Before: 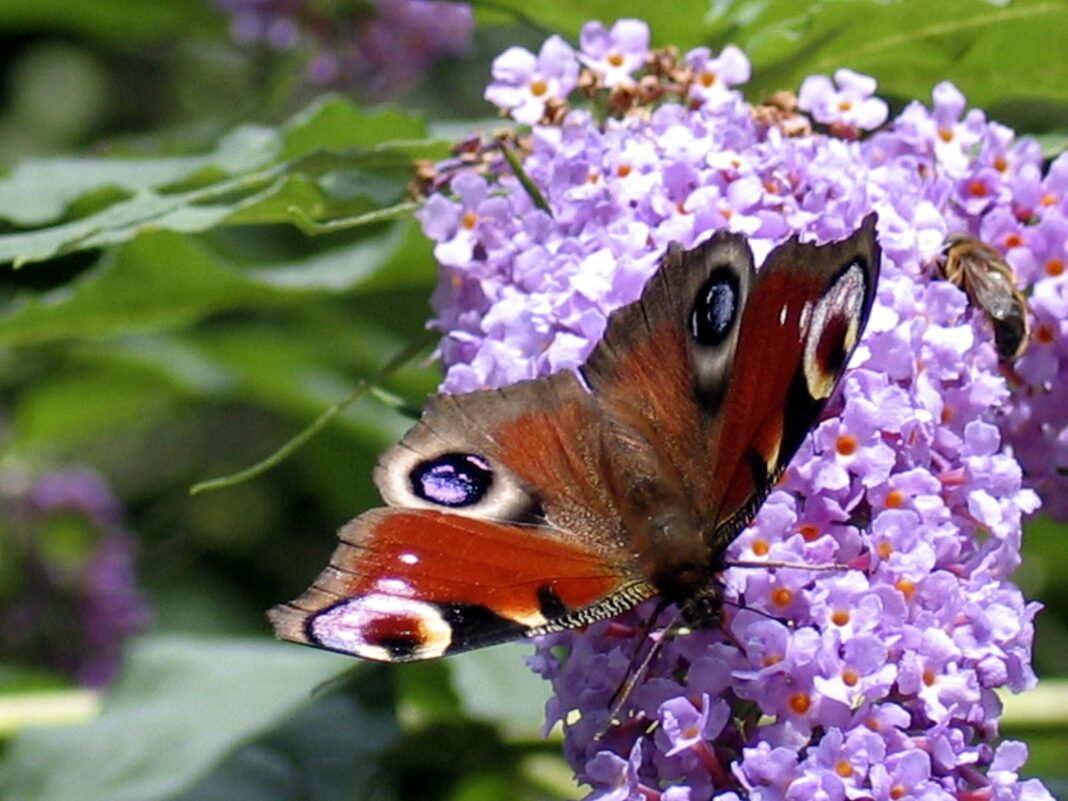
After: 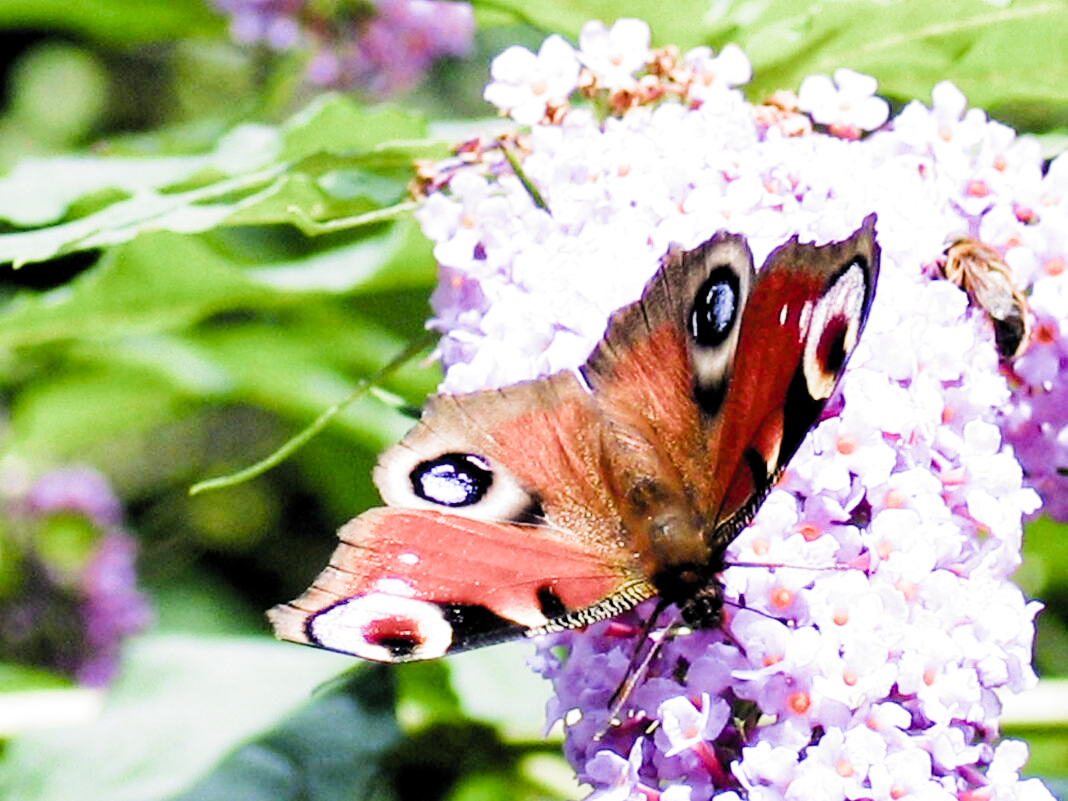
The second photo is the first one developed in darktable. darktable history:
tone equalizer: edges refinement/feathering 500, mask exposure compensation -1.57 EV, preserve details no
color balance rgb: perceptual saturation grading › global saturation 30.03%, global vibrance 11.12%
exposure: black level correction 0.001, exposure 1.856 EV, compensate exposure bias true, compensate highlight preservation false
filmic rgb: black relative exposure -5.14 EV, white relative exposure 3.98 EV, hardness 2.88, contrast 1.299, color science v5 (2021), iterations of high-quality reconstruction 0, contrast in shadows safe, contrast in highlights safe
